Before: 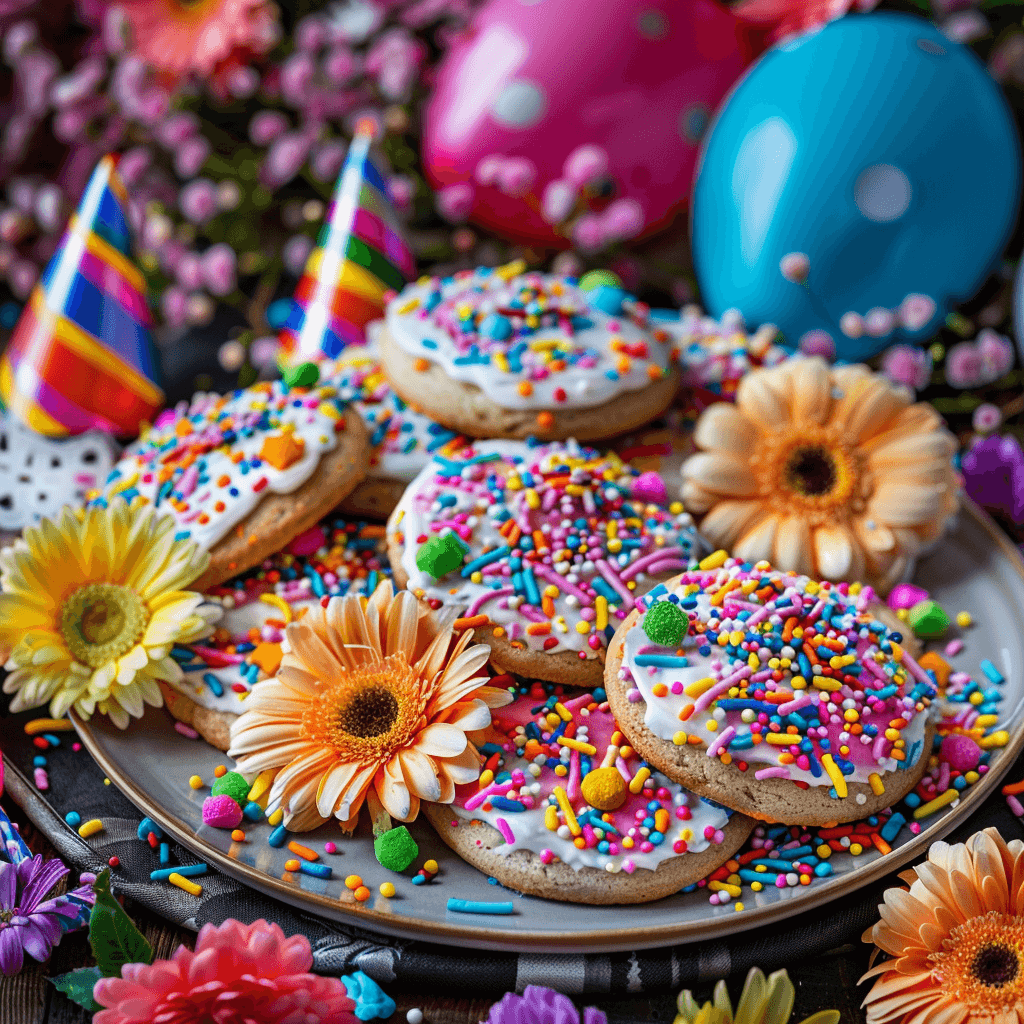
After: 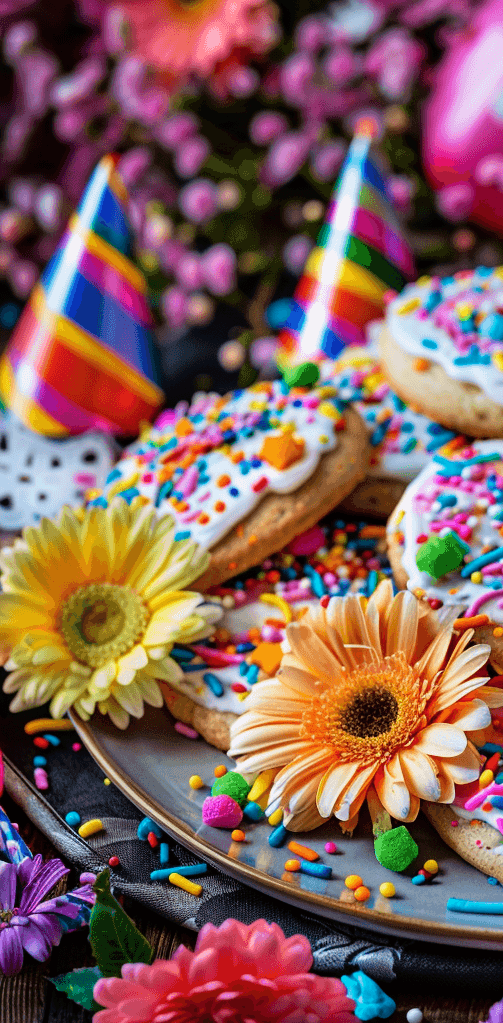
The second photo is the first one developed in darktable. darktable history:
crop and rotate: left 0%, top 0%, right 50.845%
velvia: strength 45%
rgb curve: curves: ch0 [(0, 0) (0.136, 0.078) (0.262, 0.245) (0.414, 0.42) (1, 1)], compensate middle gray true, preserve colors basic power
